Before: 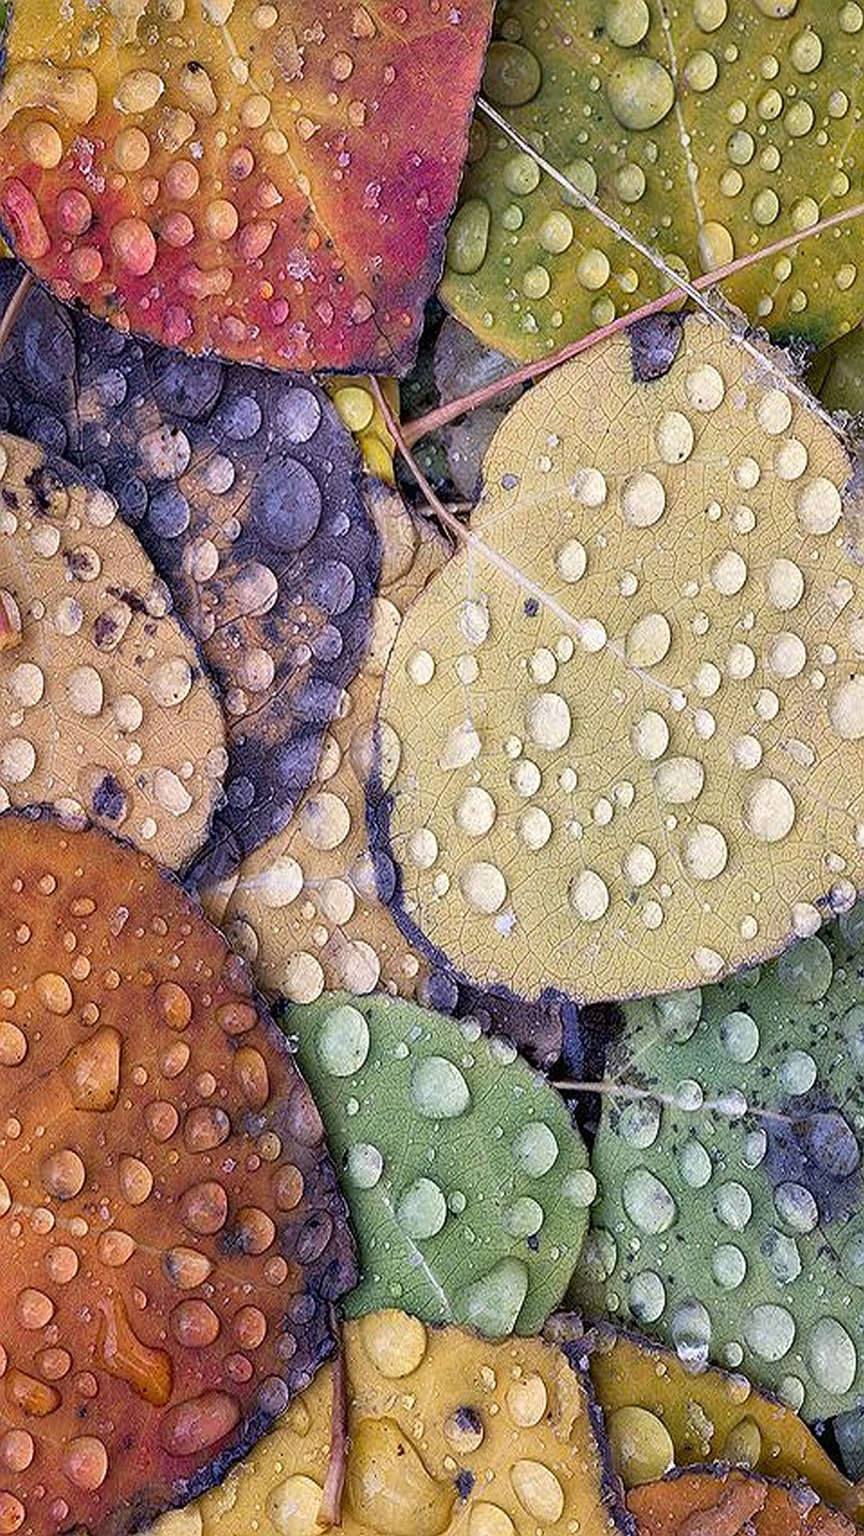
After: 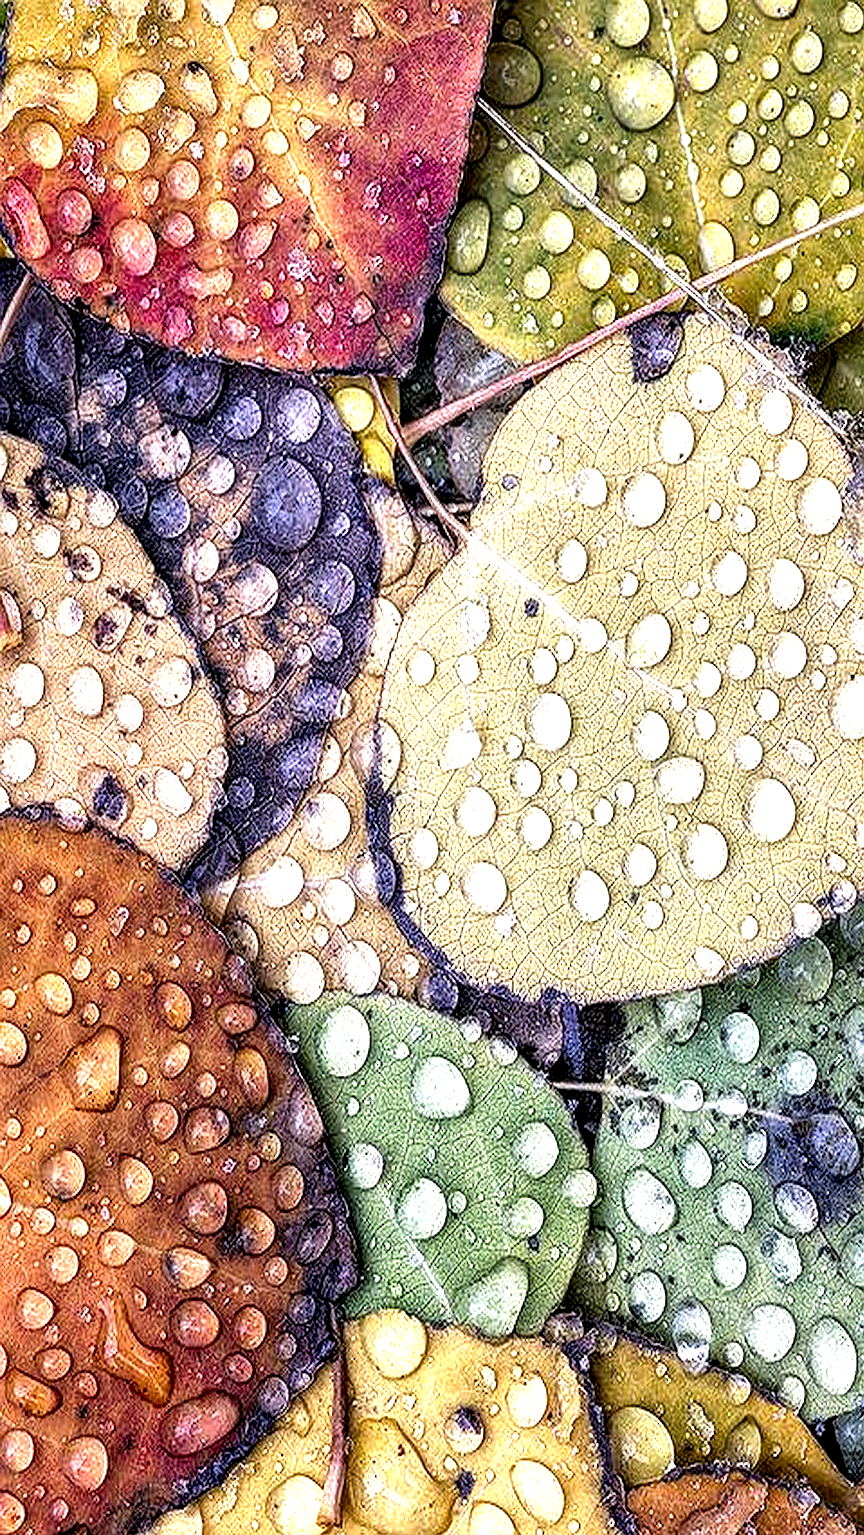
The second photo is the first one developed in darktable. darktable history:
exposure: black level correction 0, exposure 0.7 EV, compensate exposure bias true, compensate highlight preservation false
local contrast: detail 203%
